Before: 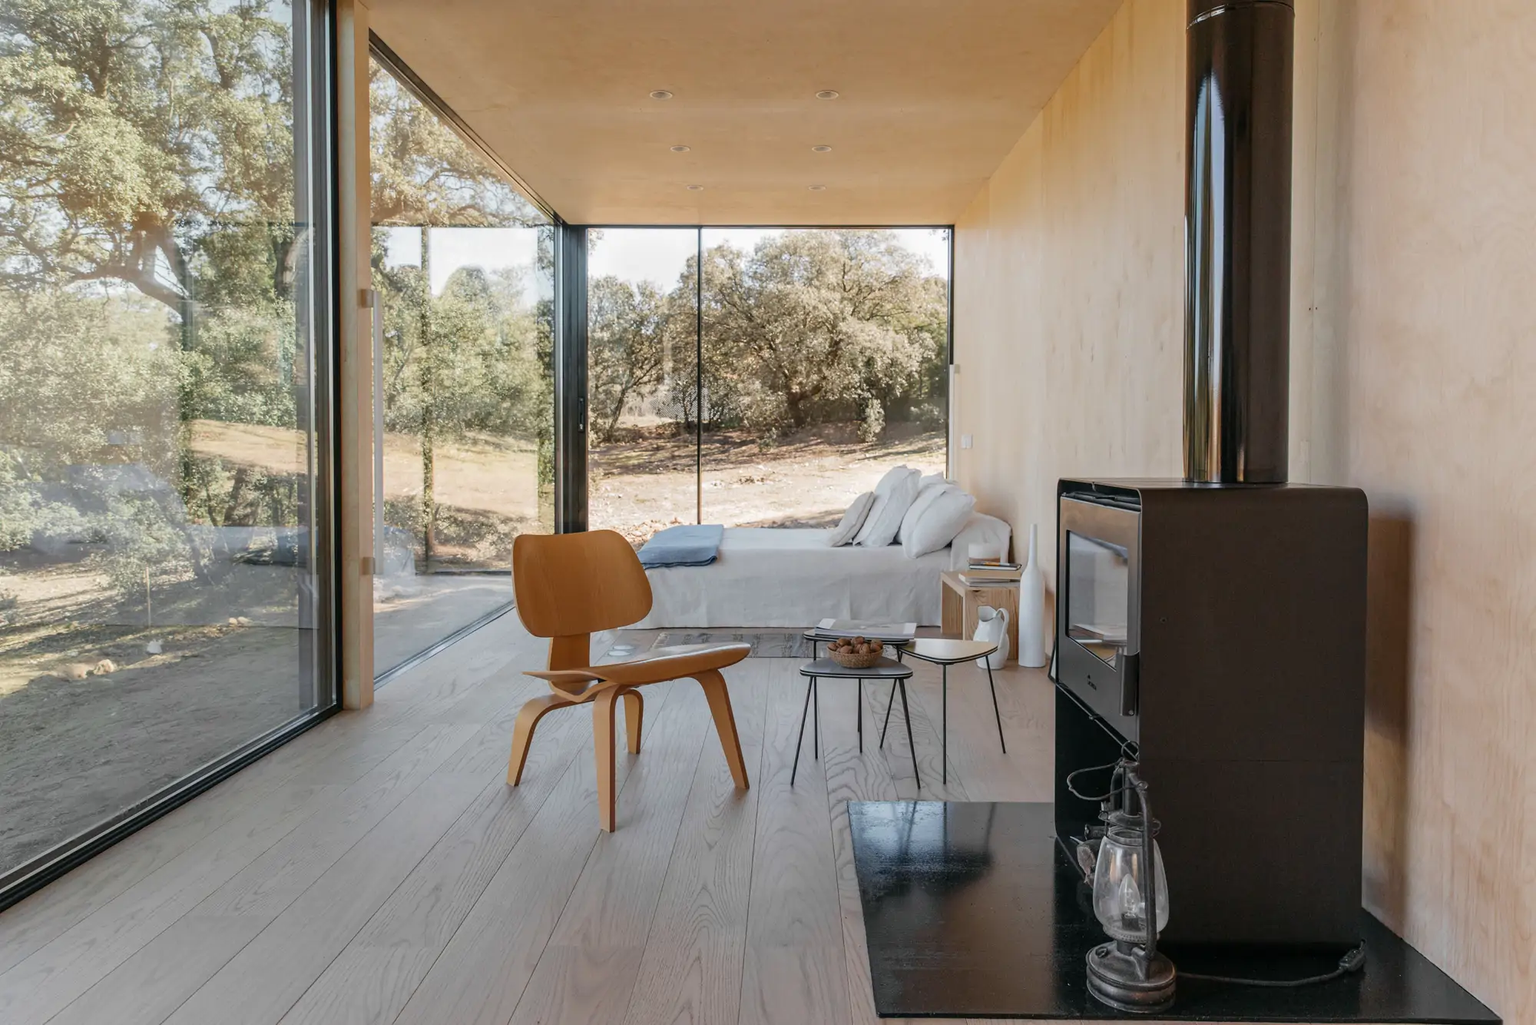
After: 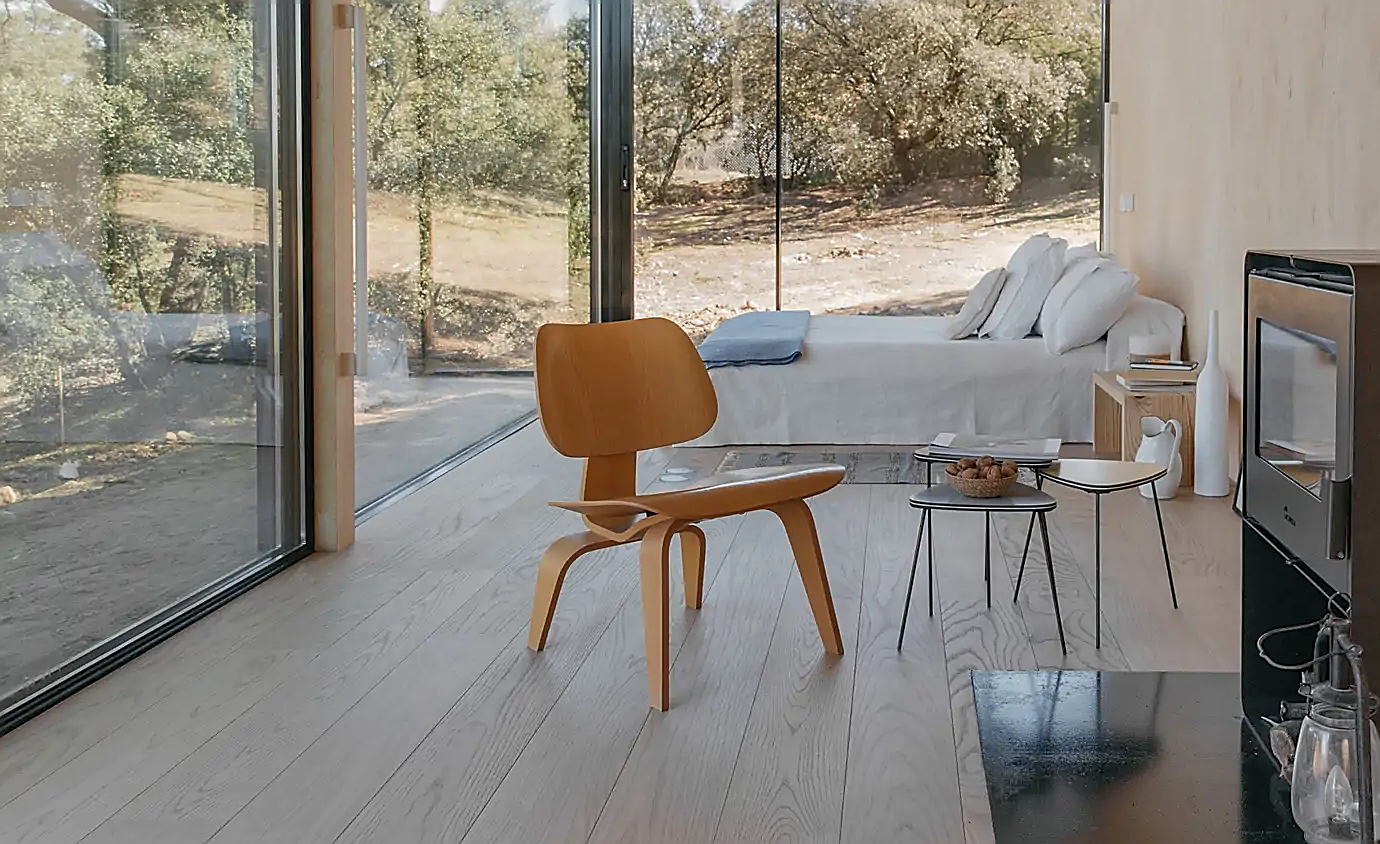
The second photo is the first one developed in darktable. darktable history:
crop: left 6.61%, top 27.895%, right 24.382%, bottom 8.803%
sharpen: radius 1.409, amount 1.241, threshold 0.625
shadows and highlights: shadows color adjustment 97.66%
